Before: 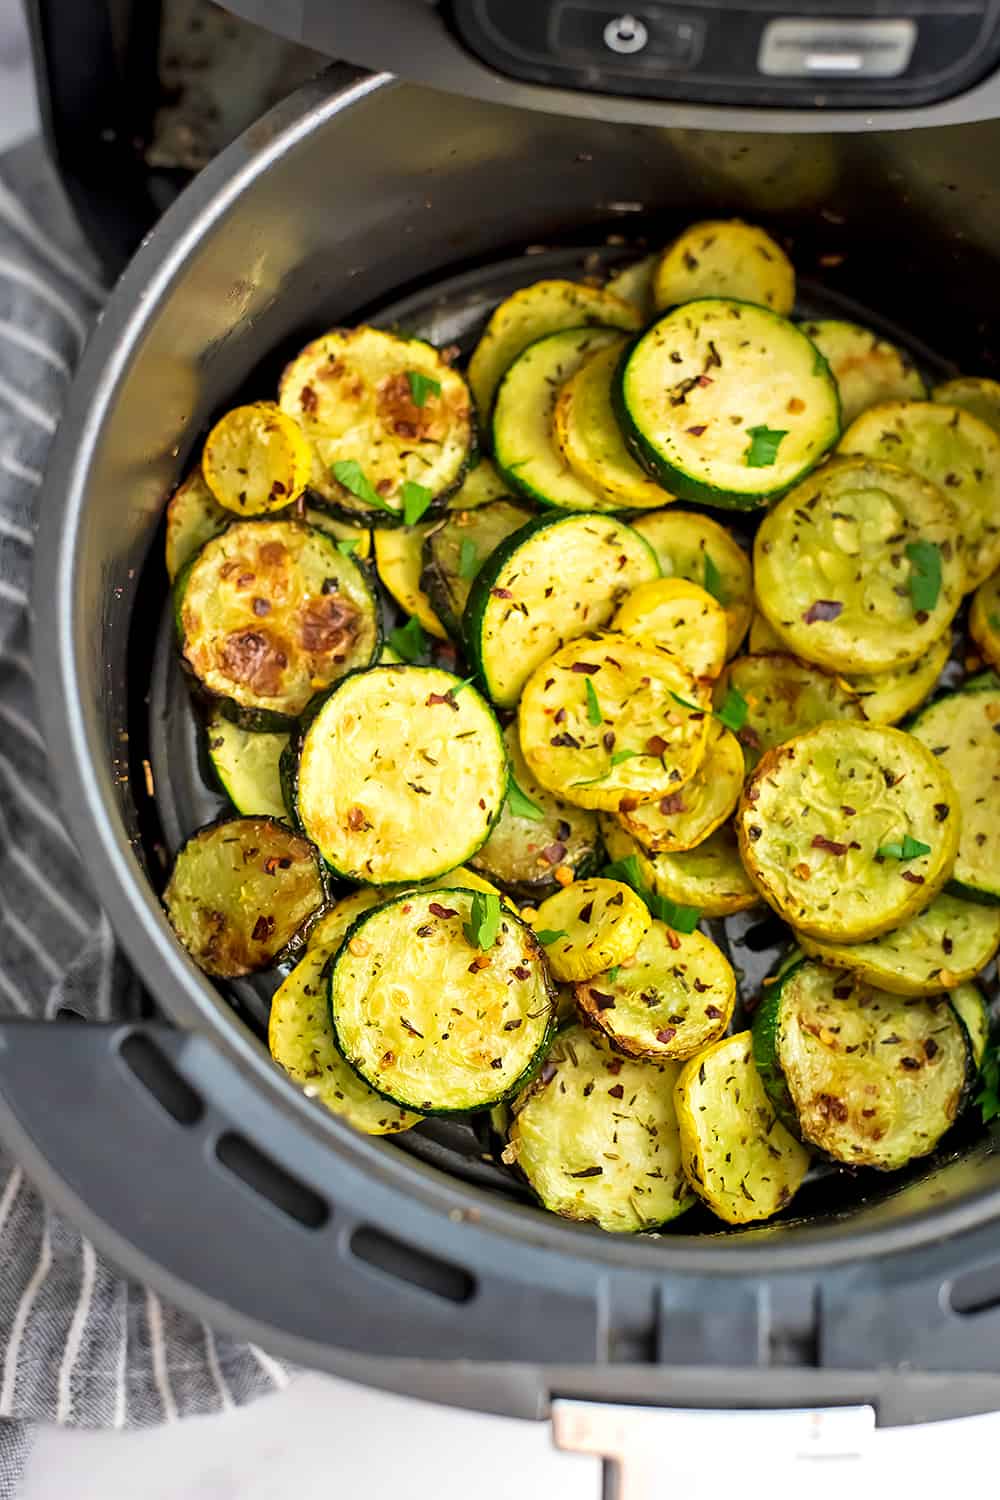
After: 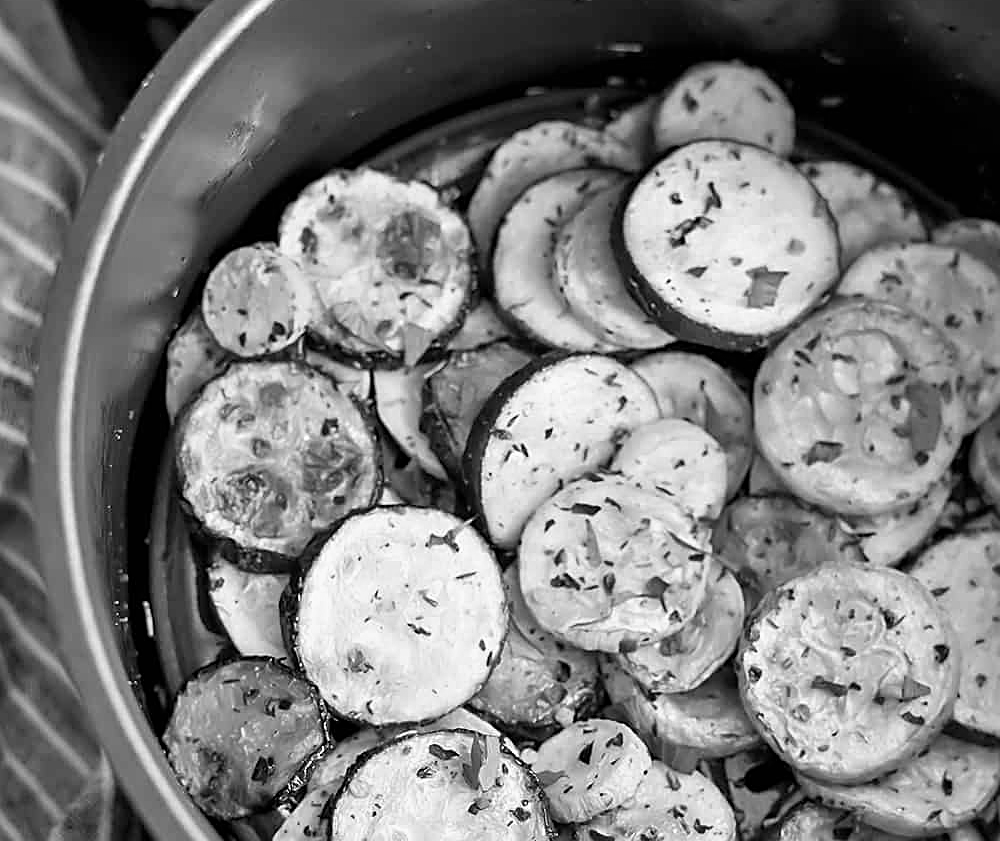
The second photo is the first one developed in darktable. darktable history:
monochrome: on, module defaults
crop and rotate: top 10.605%, bottom 33.274%
sharpen: on, module defaults
